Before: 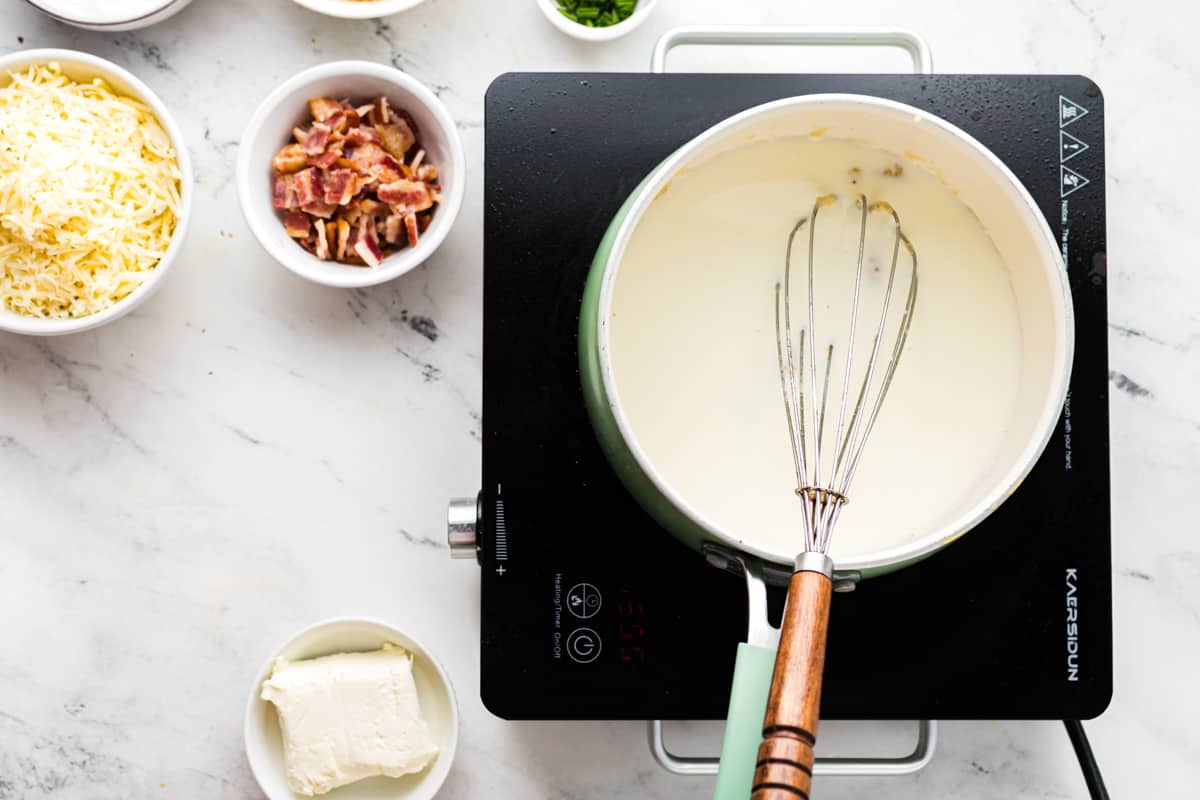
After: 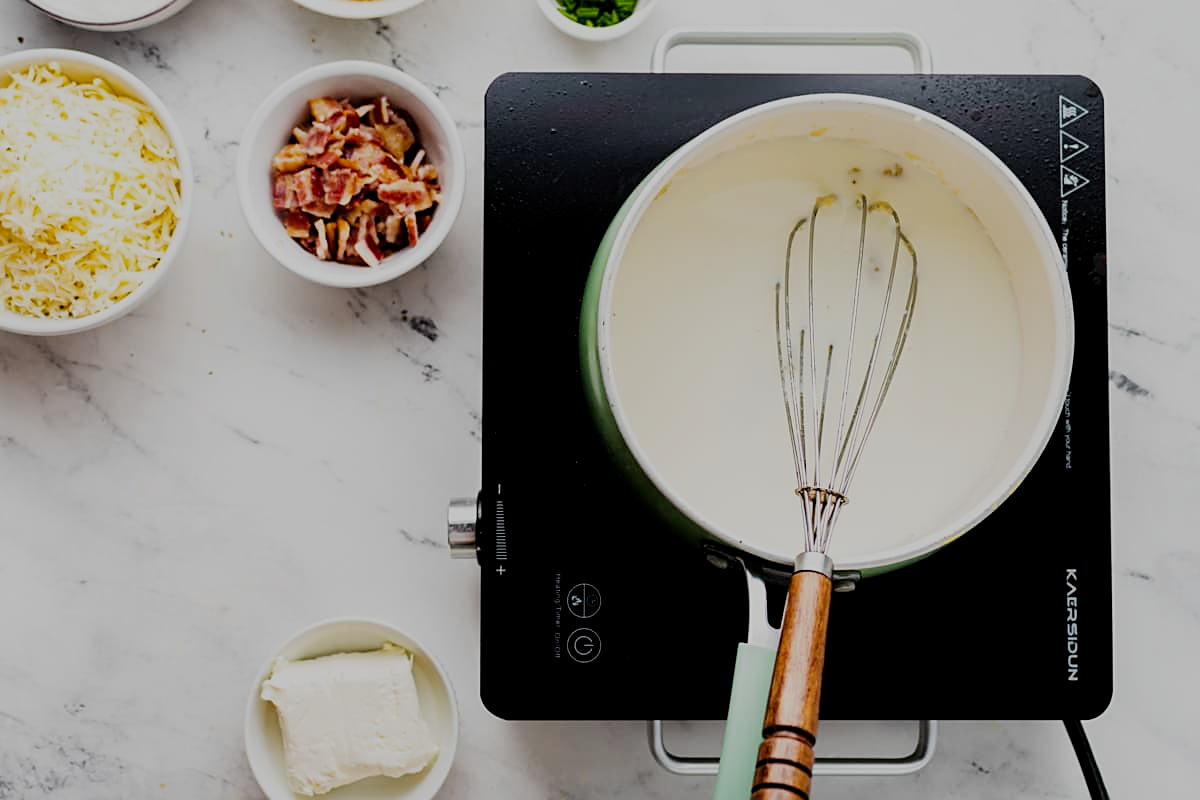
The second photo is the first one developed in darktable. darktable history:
sharpen: radius 1.864, amount 0.398, threshold 1.271
filmic rgb: middle gray luminance 29%, black relative exposure -10.3 EV, white relative exposure 5.5 EV, threshold 6 EV, target black luminance 0%, hardness 3.95, latitude 2.04%, contrast 1.132, highlights saturation mix 5%, shadows ↔ highlights balance 15.11%, preserve chrominance no, color science v3 (2019), use custom middle-gray values true, iterations of high-quality reconstruction 0, enable highlight reconstruction true
